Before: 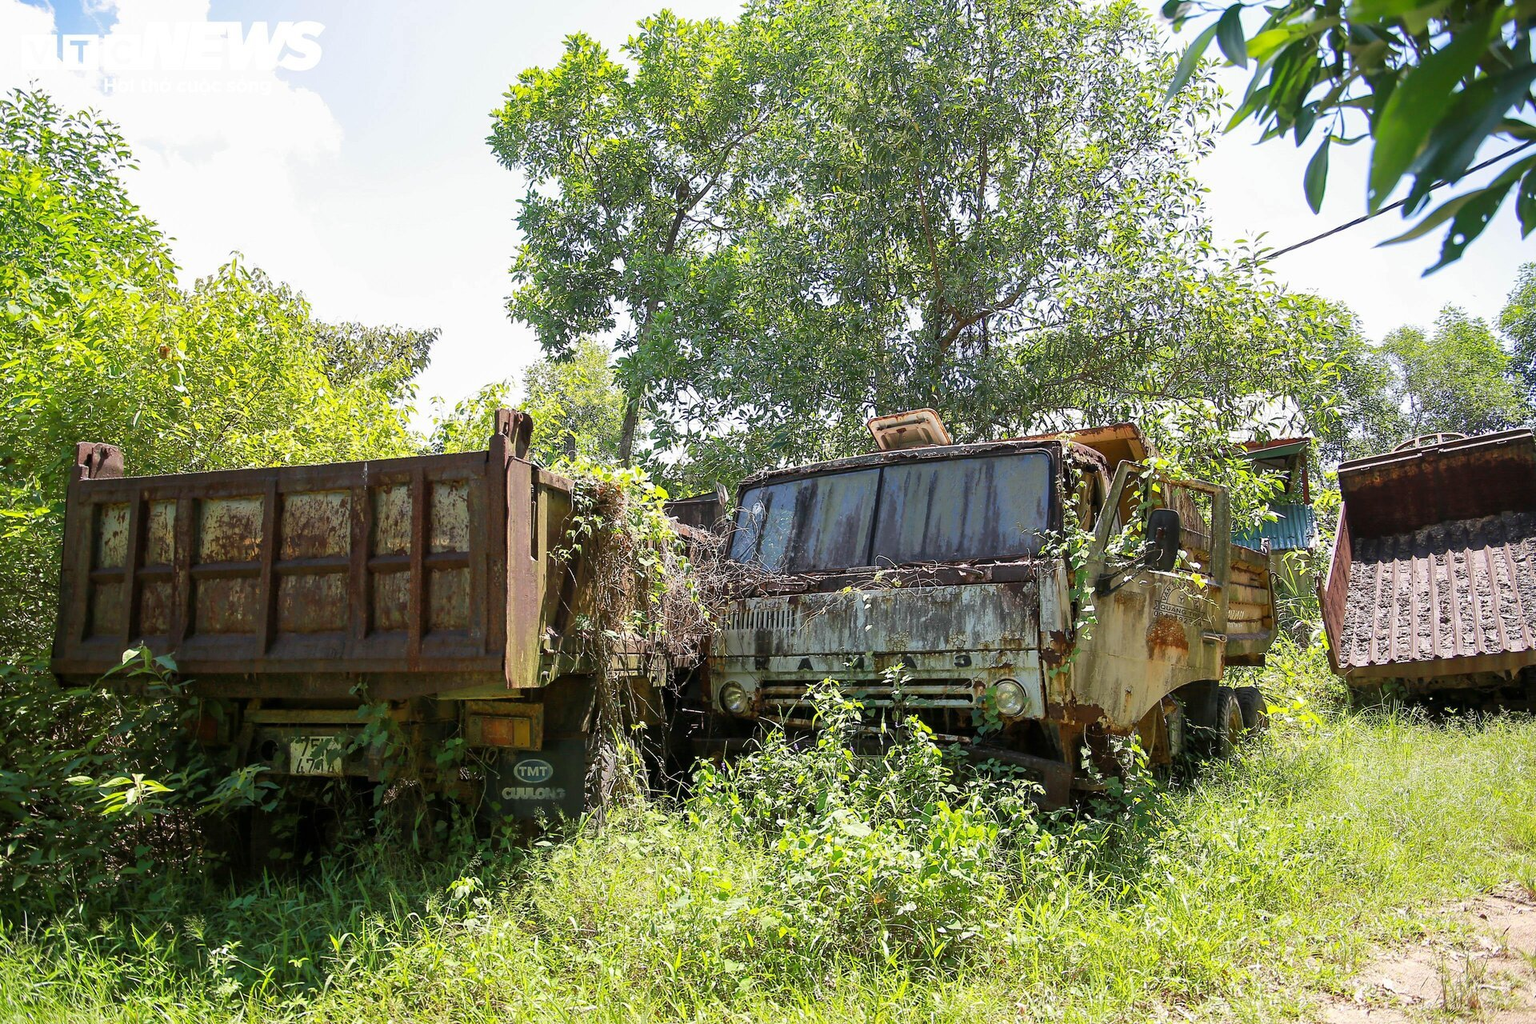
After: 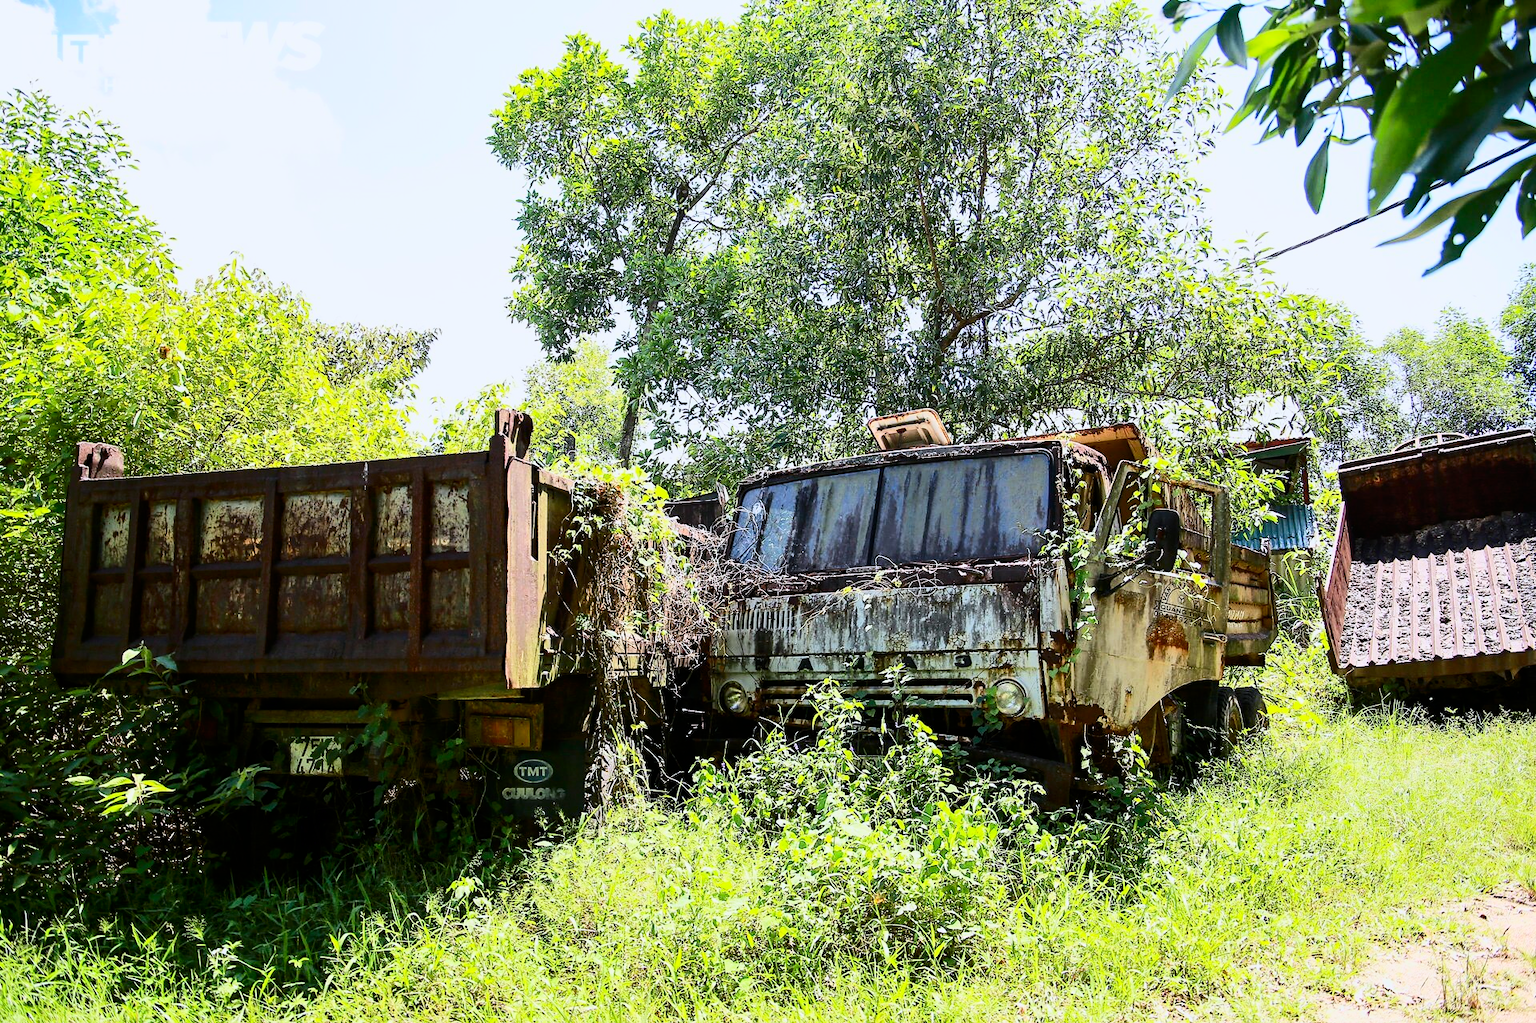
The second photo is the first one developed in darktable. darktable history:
crop: bottom 0.071%
exposure: exposure 0.127 EV, compensate highlight preservation false
filmic rgb: black relative exposure -7.82 EV, white relative exposure 4.29 EV, hardness 3.86, color science v6 (2022)
white balance: red 0.976, blue 1.04
contrast brightness saturation: contrast 0.4, brightness 0.1, saturation 0.21
